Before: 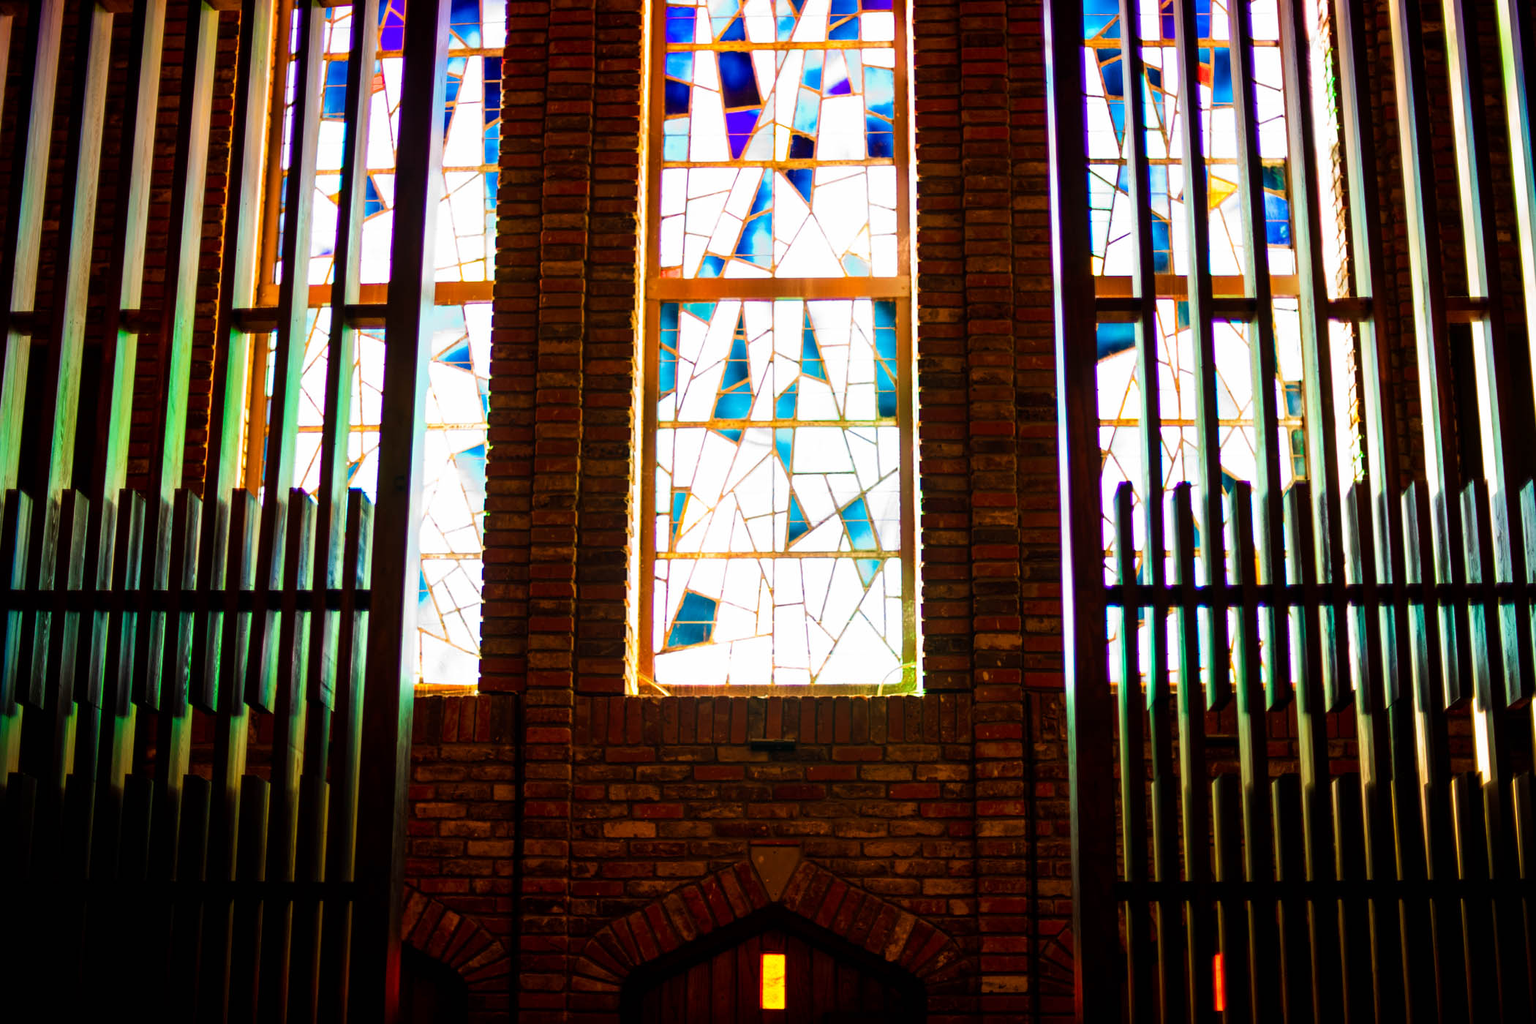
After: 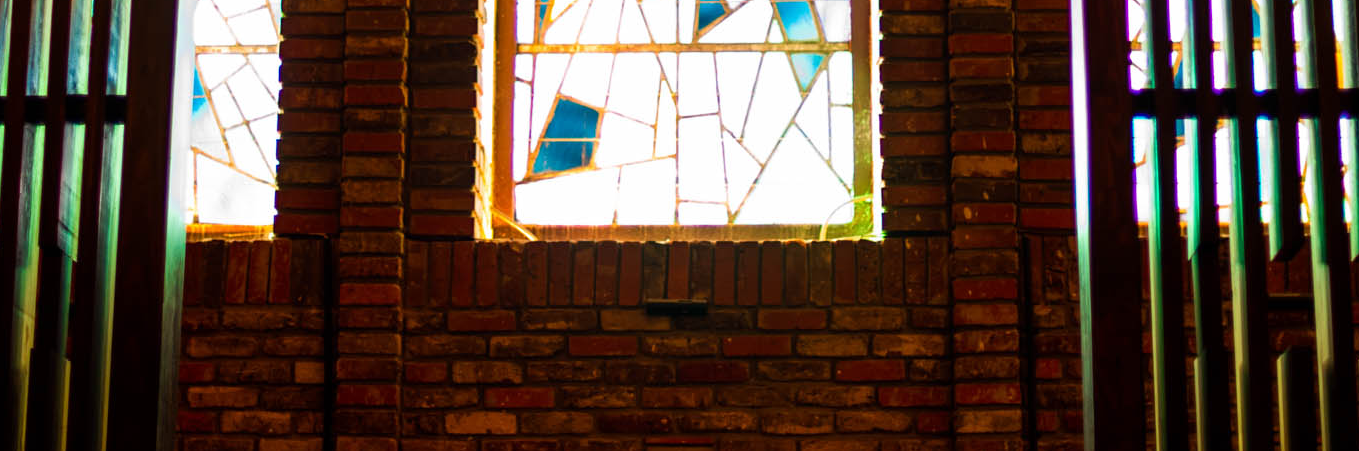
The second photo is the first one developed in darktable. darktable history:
crop: left 18.126%, top 50.843%, right 17.146%, bottom 16.908%
